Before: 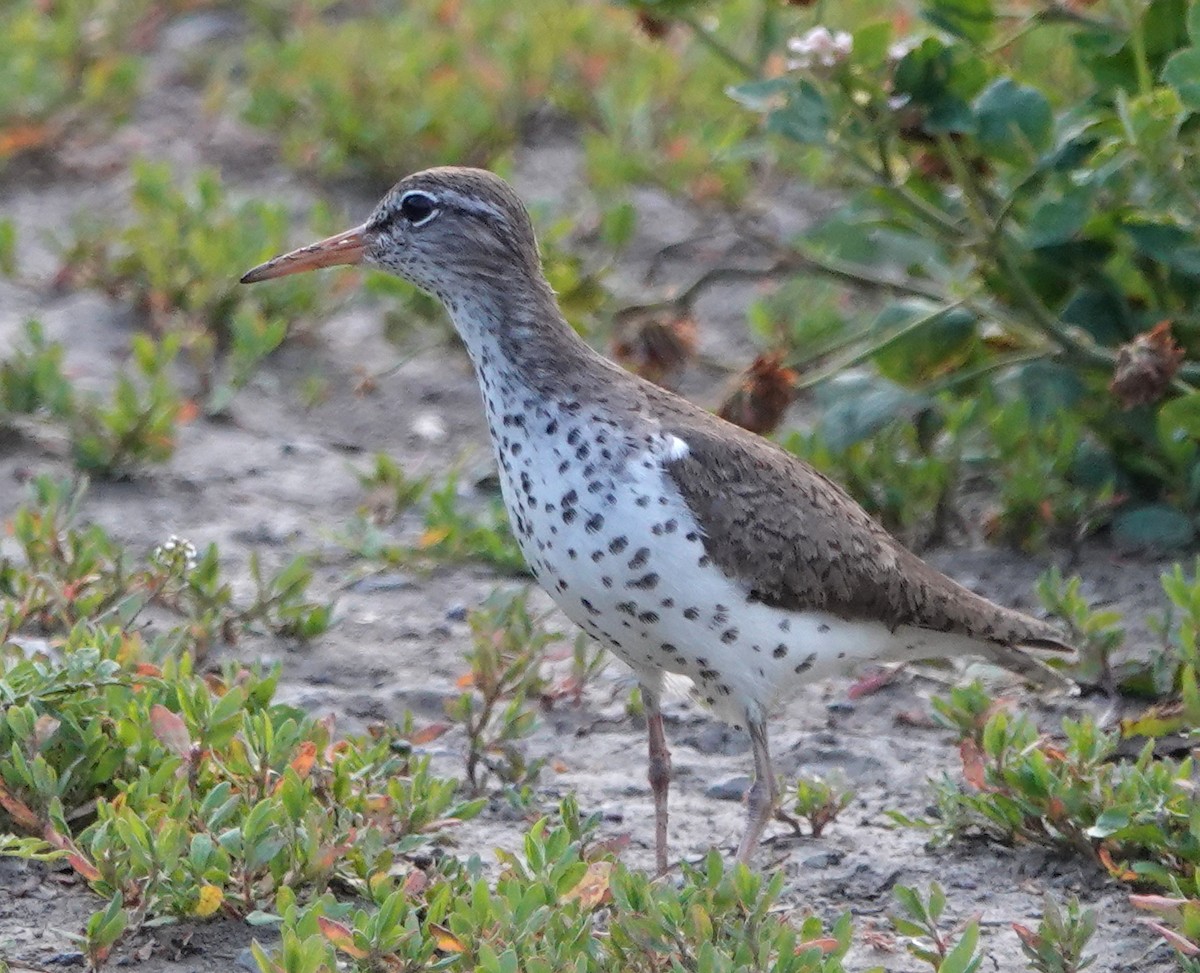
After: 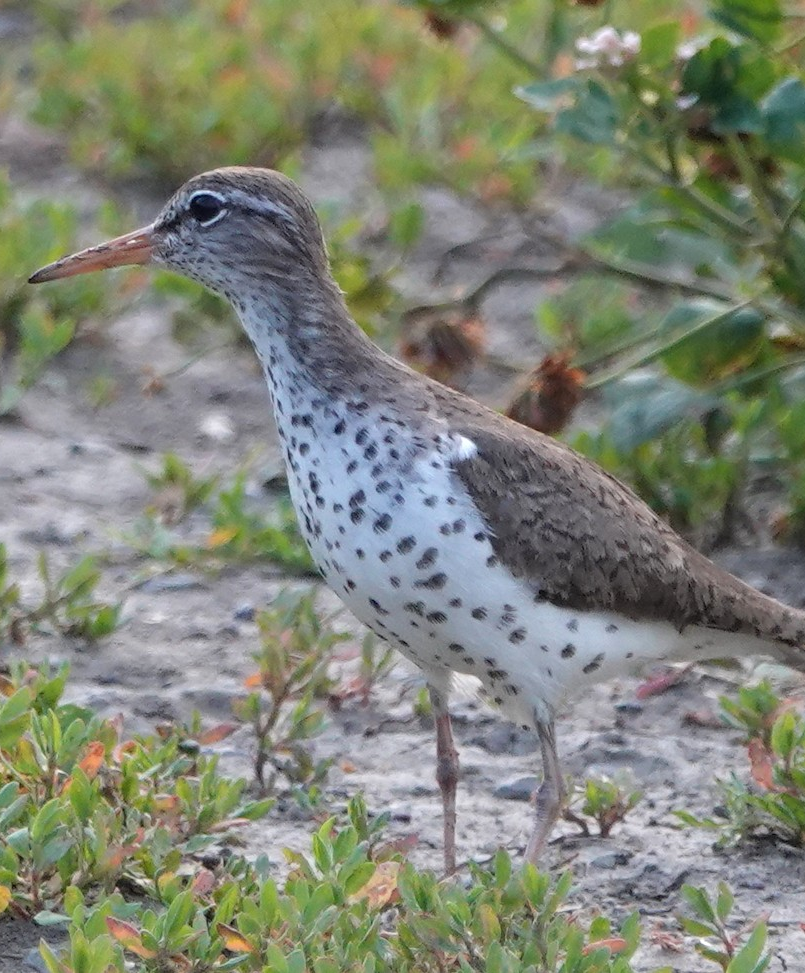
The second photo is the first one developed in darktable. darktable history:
crop and rotate: left 17.733%, right 15.128%
